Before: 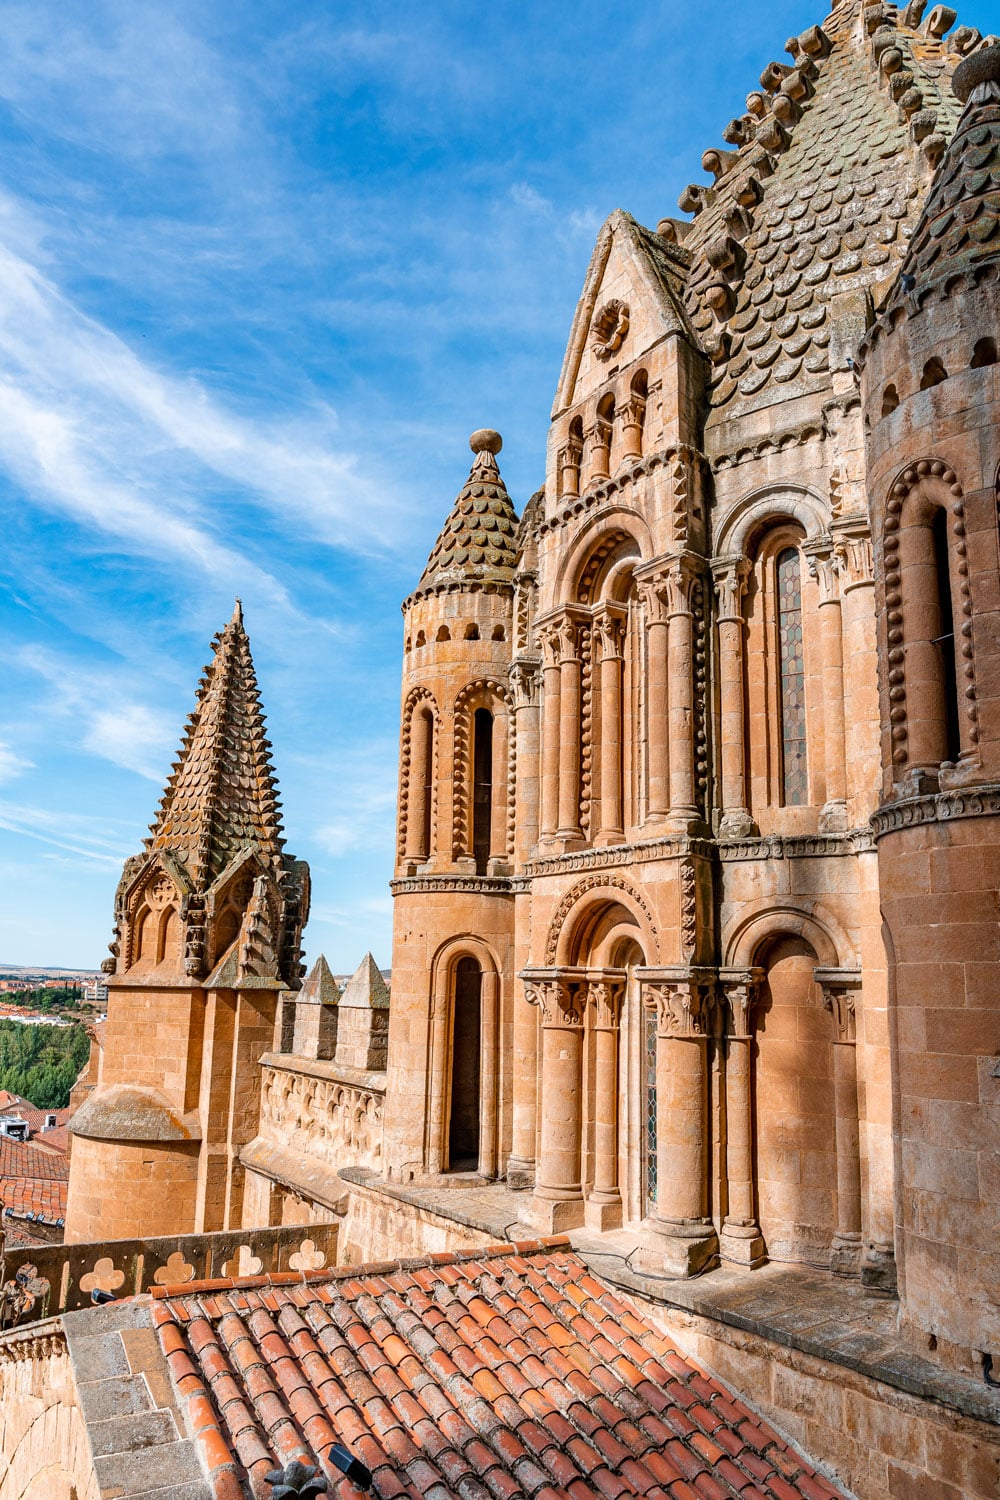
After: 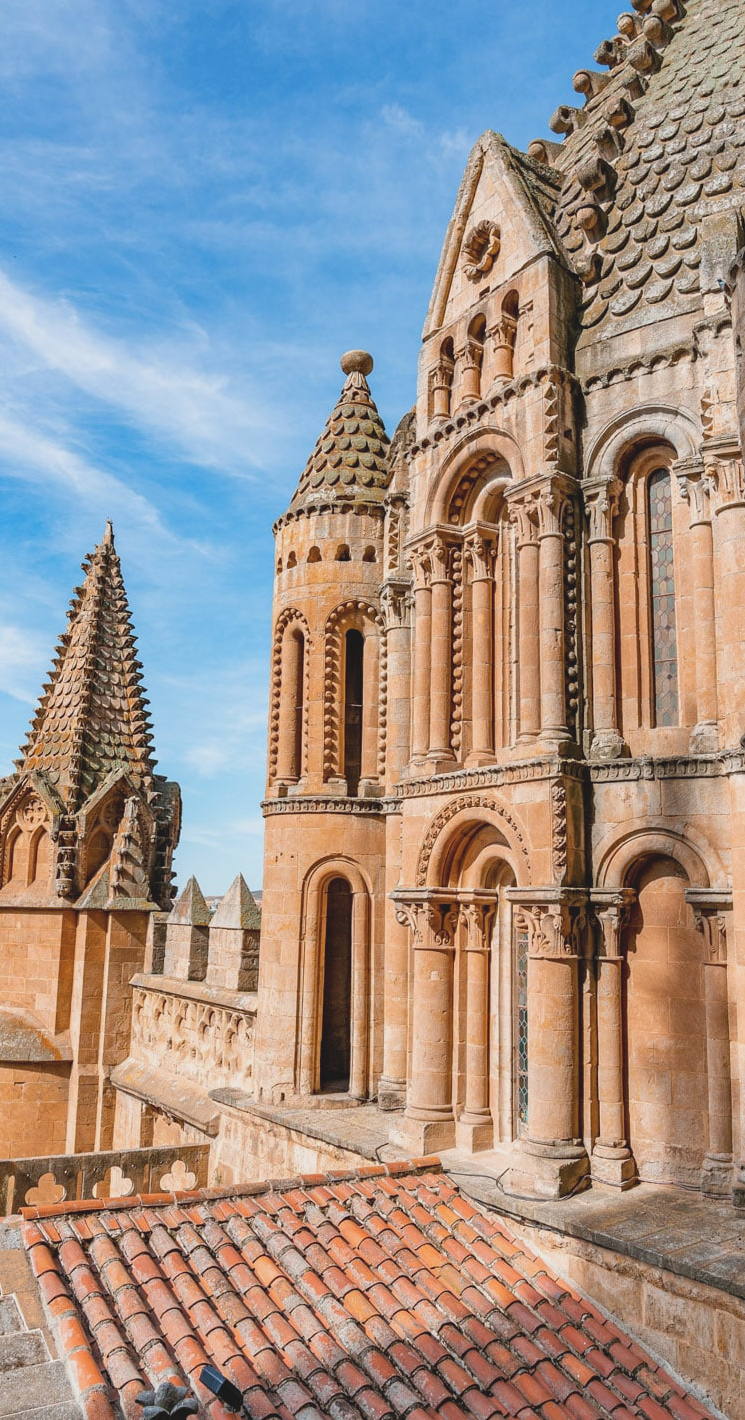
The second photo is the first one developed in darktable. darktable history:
crop and rotate: left 12.929%, top 5.326%, right 12.526%
contrast brightness saturation: contrast -0.141, brightness 0.049, saturation -0.123
